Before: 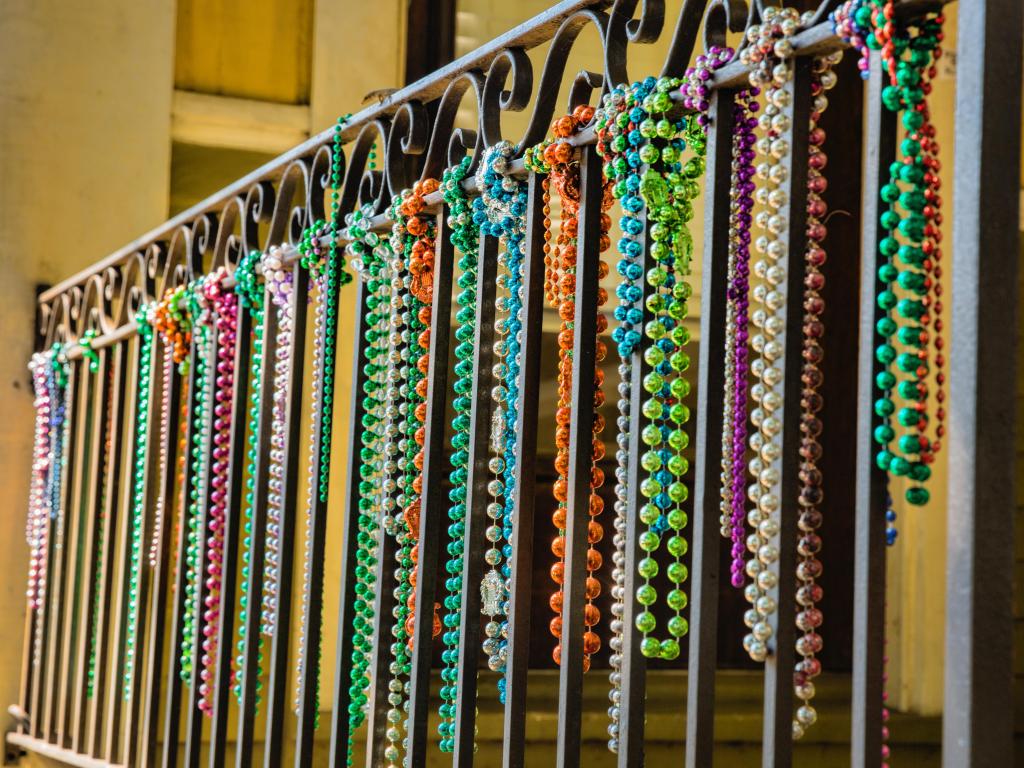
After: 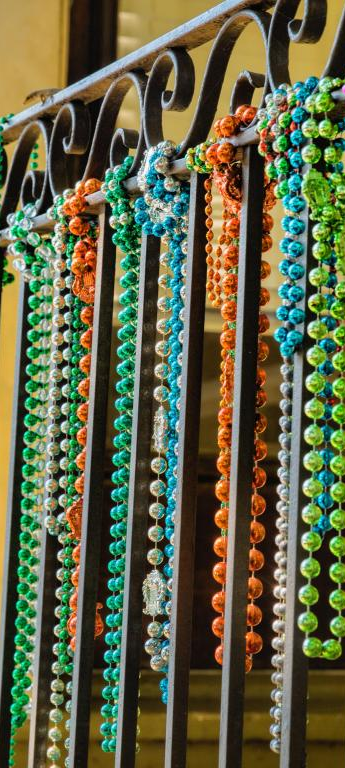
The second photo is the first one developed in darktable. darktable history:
crop: left 33.07%, right 33.194%
